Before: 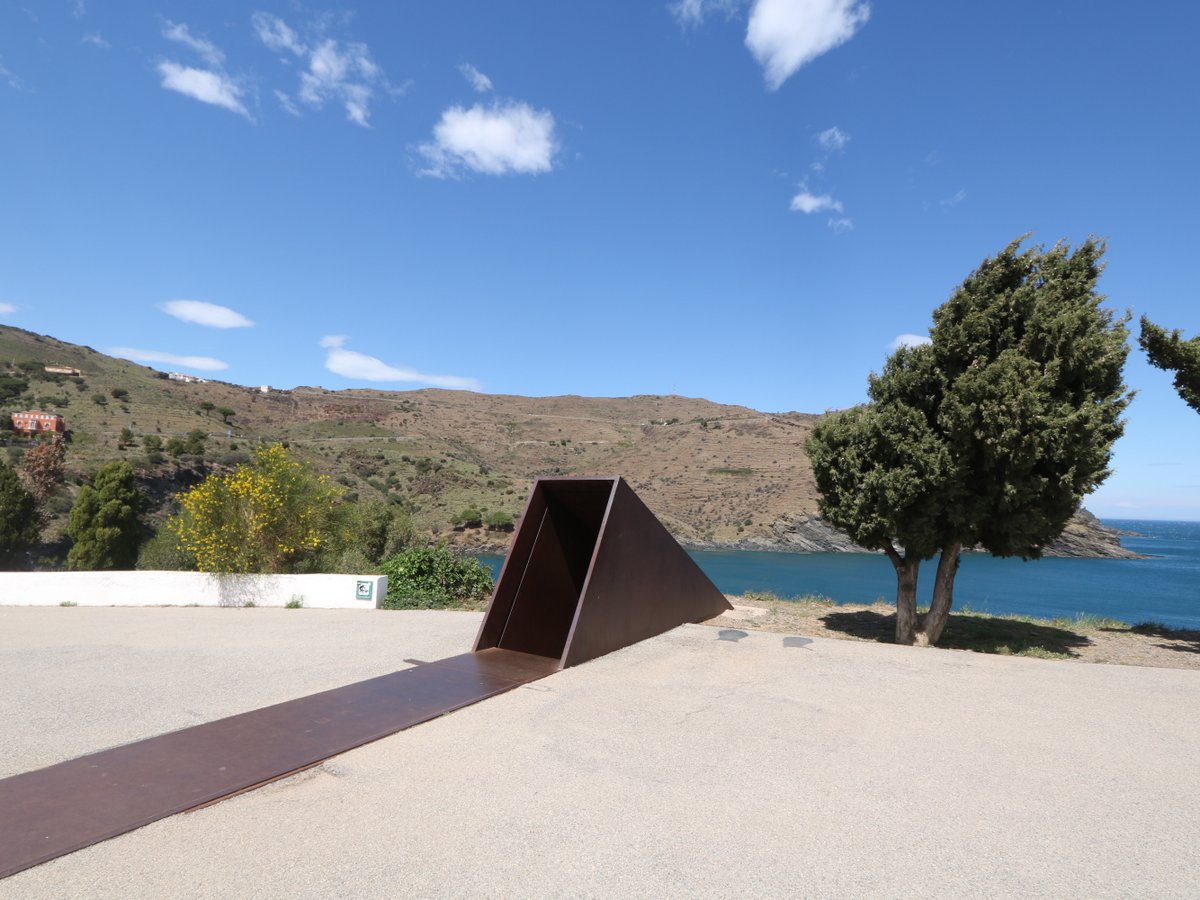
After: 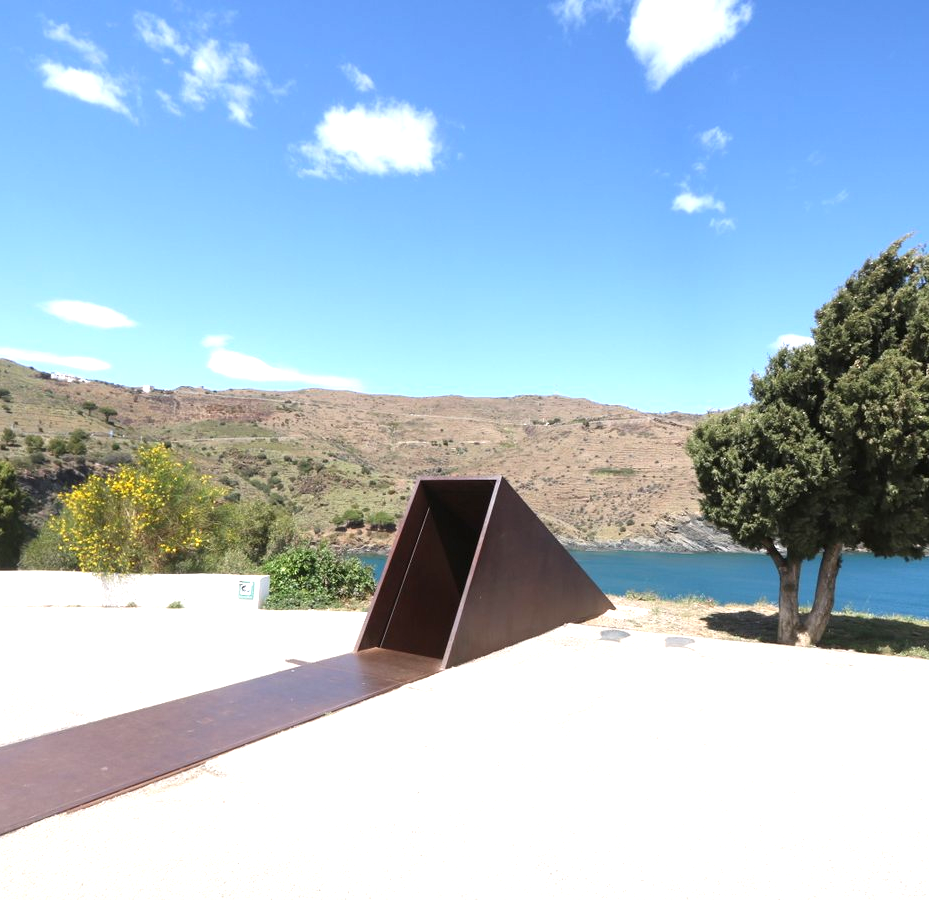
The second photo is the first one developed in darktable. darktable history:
exposure: black level correction 0, exposure 0.9 EV, compensate highlight preservation false
crop: left 9.88%, right 12.664%
